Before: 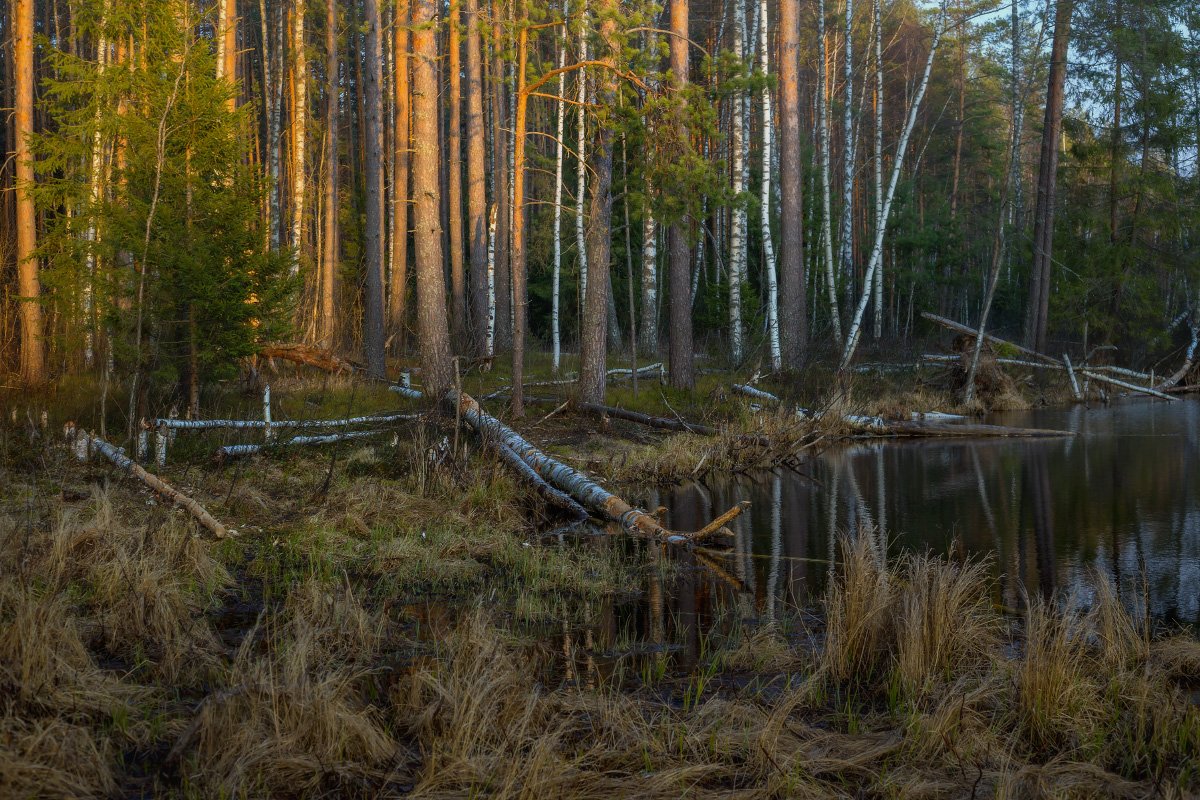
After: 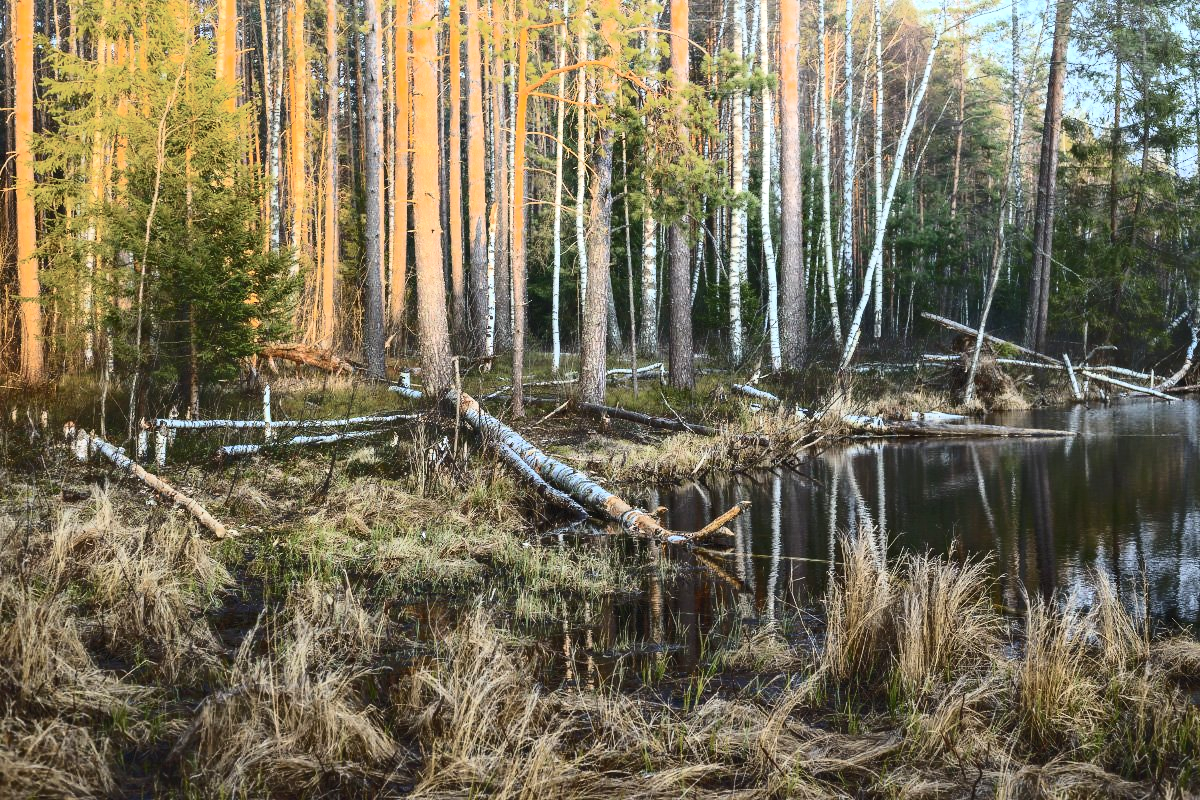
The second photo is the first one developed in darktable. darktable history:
tone curve: curves: ch0 [(0, 0) (0.003, 0.002) (0.011, 0.007) (0.025, 0.015) (0.044, 0.026) (0.069, 0.041) (0.1, 0.059) (0.136, 0.08) (0.177, 0.105) (0.224, 0.132) (0.277, 0.163) (0.335, 0.198) (0.399, 0.253) (0.468, 0.341) (0.543, 0.435) (0.623, 0.532) (0.709, 0.635) (0.801, 0.745) (0.898, 0.873) (1, 1)], color space Lab, independent channels, preserve colors none
contrast brightness saturation: contrast 0.449, brightness 0.563, saturation -0.209
color zones: curves: ch0 [(0, 0.425) (0.143, 0.422) (0.286, 0.42) (0.429, 0.419) (0.571, 0.419) (0.714, 0.42) (0.857, 0.422) (1, 0.425)]
exposure: black level correction 0, exposure 1.386 EV, compensate highlight preservation false
